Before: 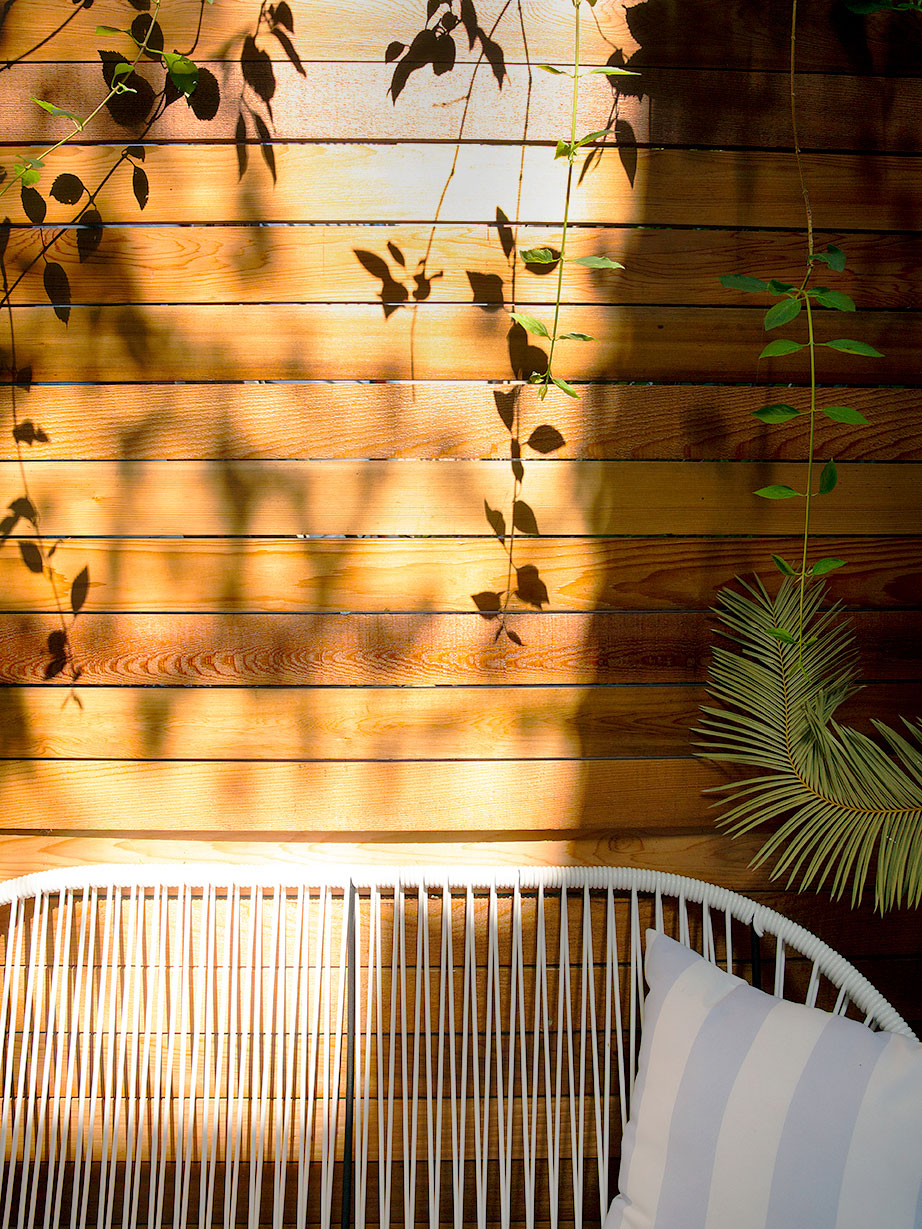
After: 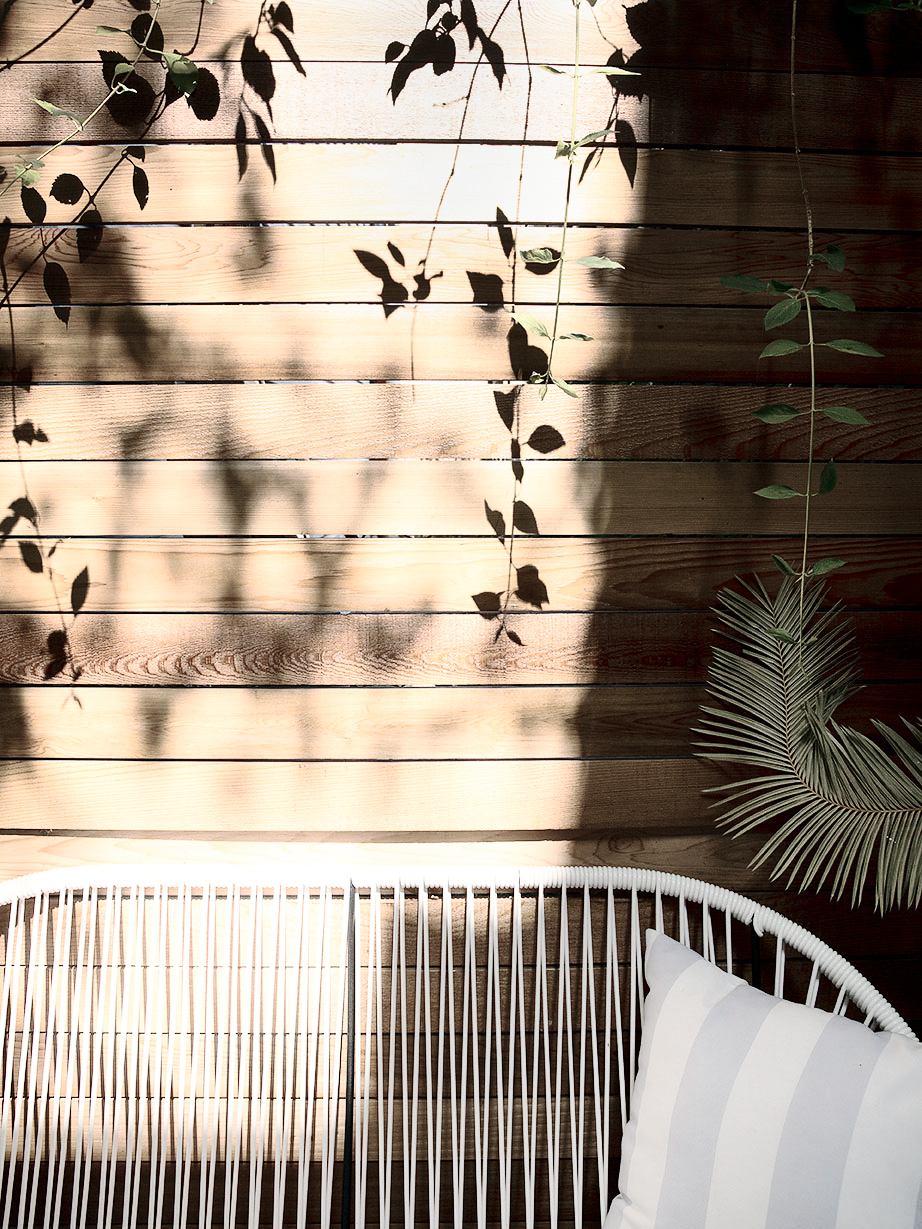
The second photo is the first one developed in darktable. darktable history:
contrast brightness saturation: contrast 0.398, brightness 0.111, saturation 0.21
color zones: curves: ch1 [(0, 0.34) (0.143, 0.164) (0.286, 0.152) (0.429, 0.176) (0.571, 0.173) (0.714, 0.188) (0.857, 0.199) (1, 0.34)]
levels: mode automatic, levels [0.055, 0.477, 0.9]
